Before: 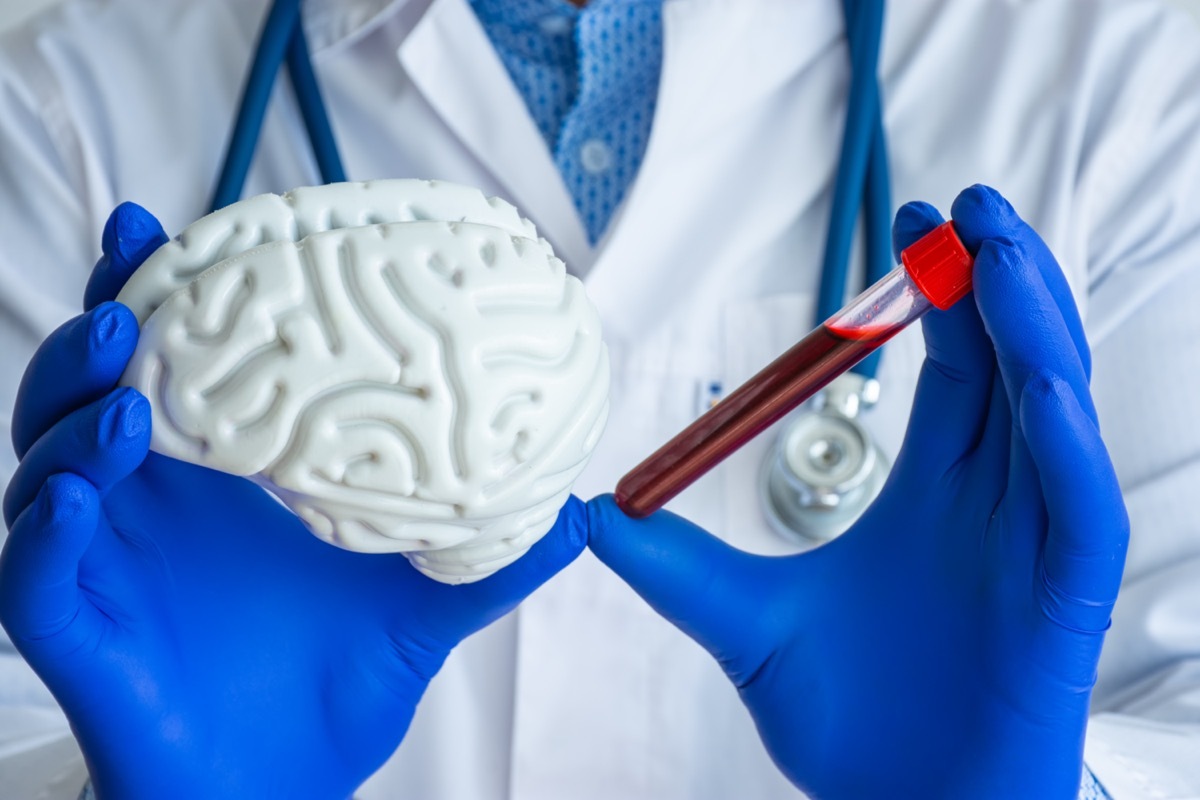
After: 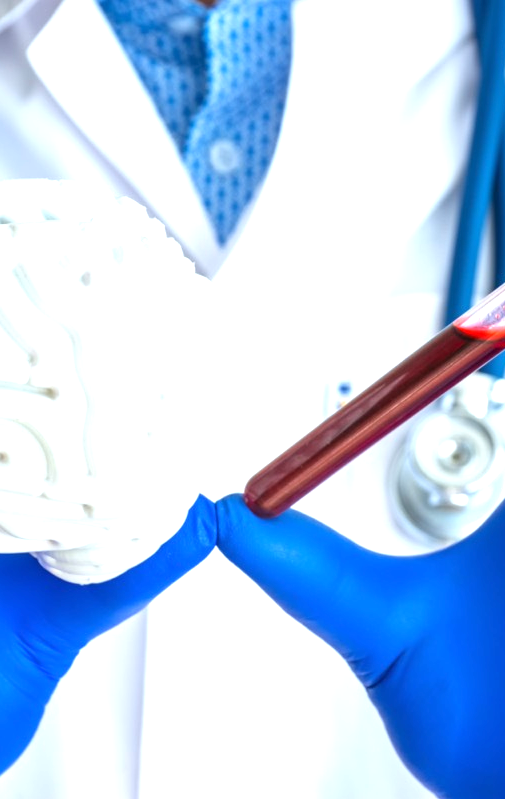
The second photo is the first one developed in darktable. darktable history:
crop: left 30.949%, right 26.902%
exposure: exposure 1 EV, compensate exposure bias true, compensate highlight preservation false
